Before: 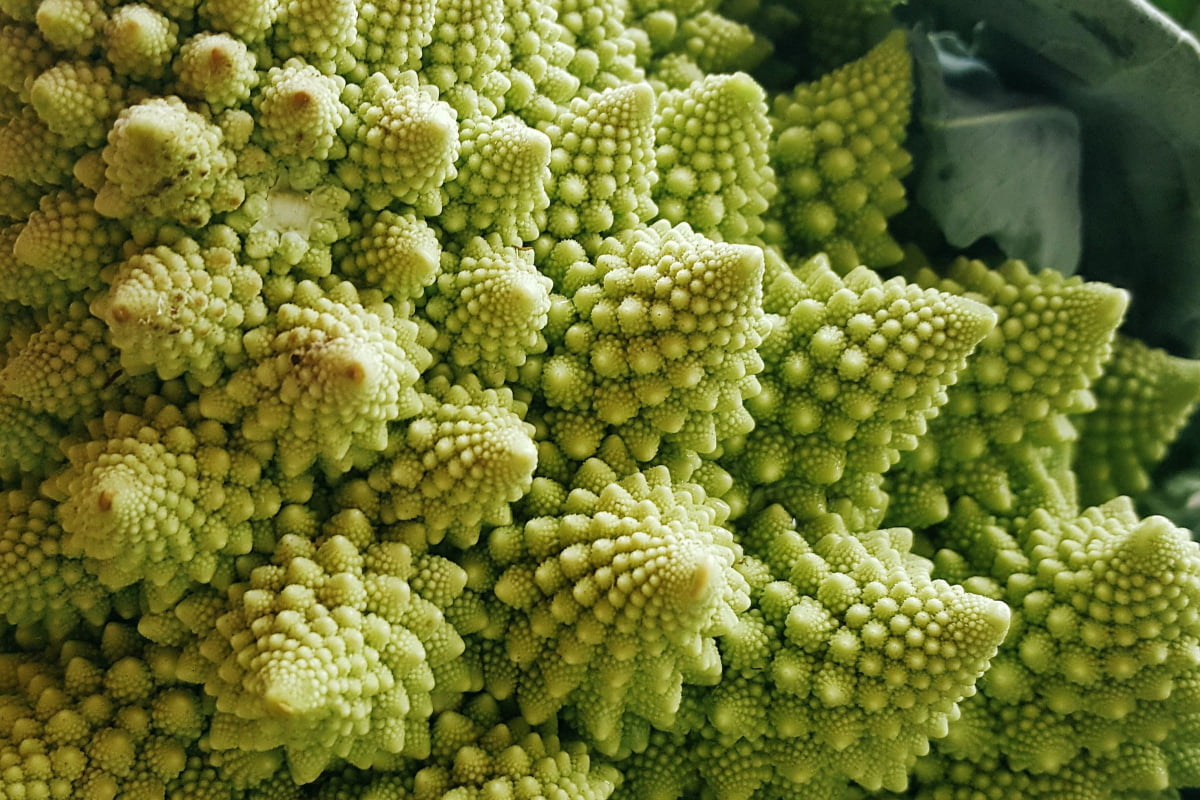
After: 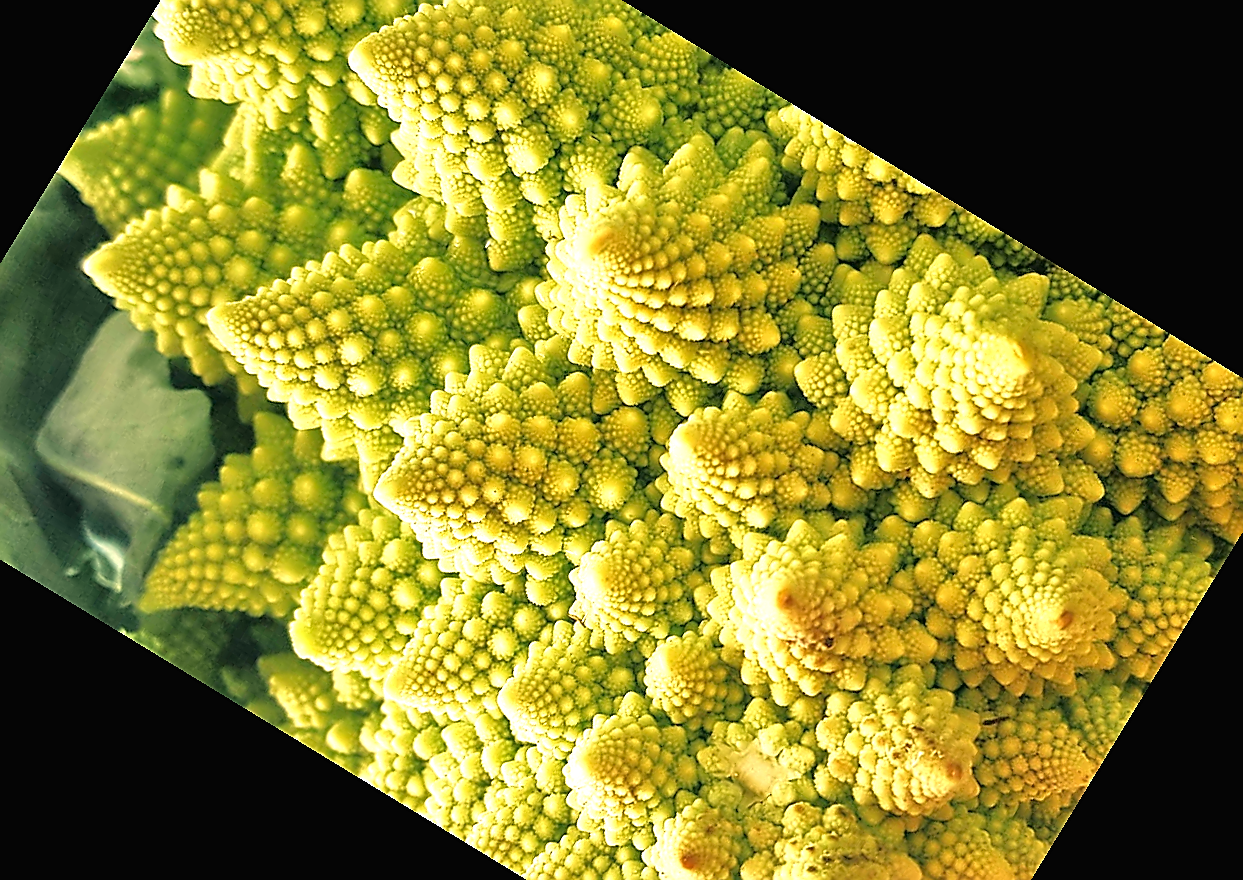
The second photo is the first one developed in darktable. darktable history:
tone equalizer: -7 EV 0.15 EV, -6 EV 0.6 EV, -5 EV 1.15 EV, -4 EV 1.33 EV, -3 EV 1.15 EV, -2 EV 0.6 EV, -1 EV 0.15 EV, mask exposure compensation -0.5 EV
contrast brightness saturation: contrast -0.02, brightness -0.01, saturation 0.03
white balance: red 1.138, green 0.996, blue 0.812
exposure: black level correction 0, exposure 0.953 EV, compensate exposure bias true, compensate highlight preservation false
crop and rotate: angle 148.68°, left 9.111%, top 15.603%, right 4.588%, bottom 17.041%
sharpen: radius 1.4, amount 1.25, threshold 0.7
